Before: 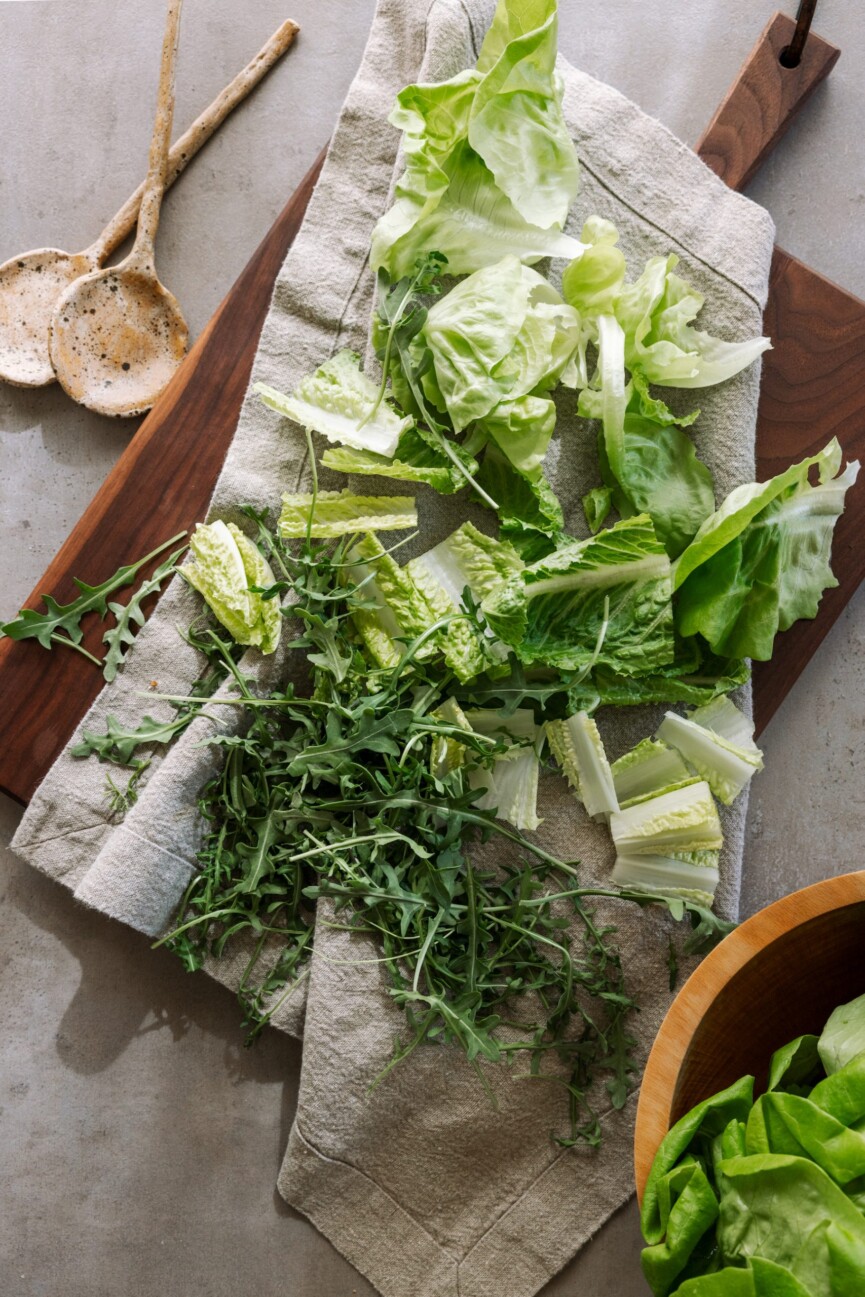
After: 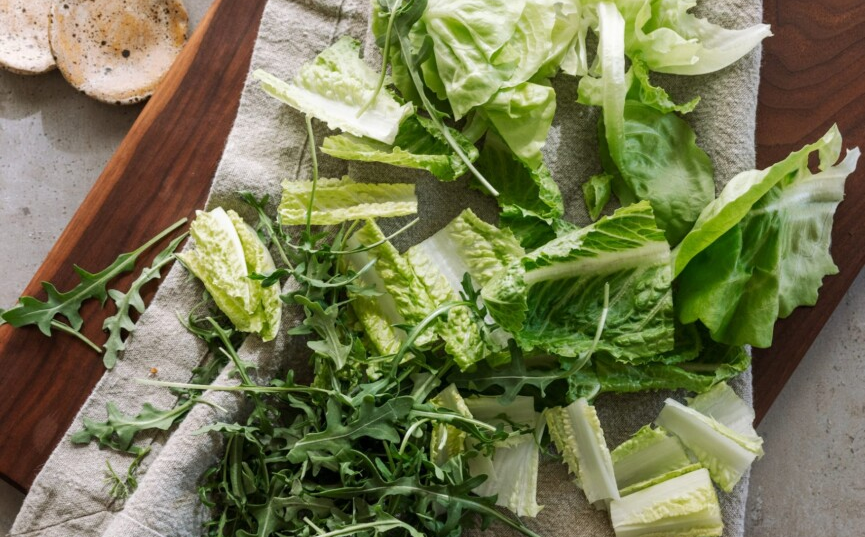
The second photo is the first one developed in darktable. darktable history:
crop and rotate: top 24.16%, bottom 34.386%
